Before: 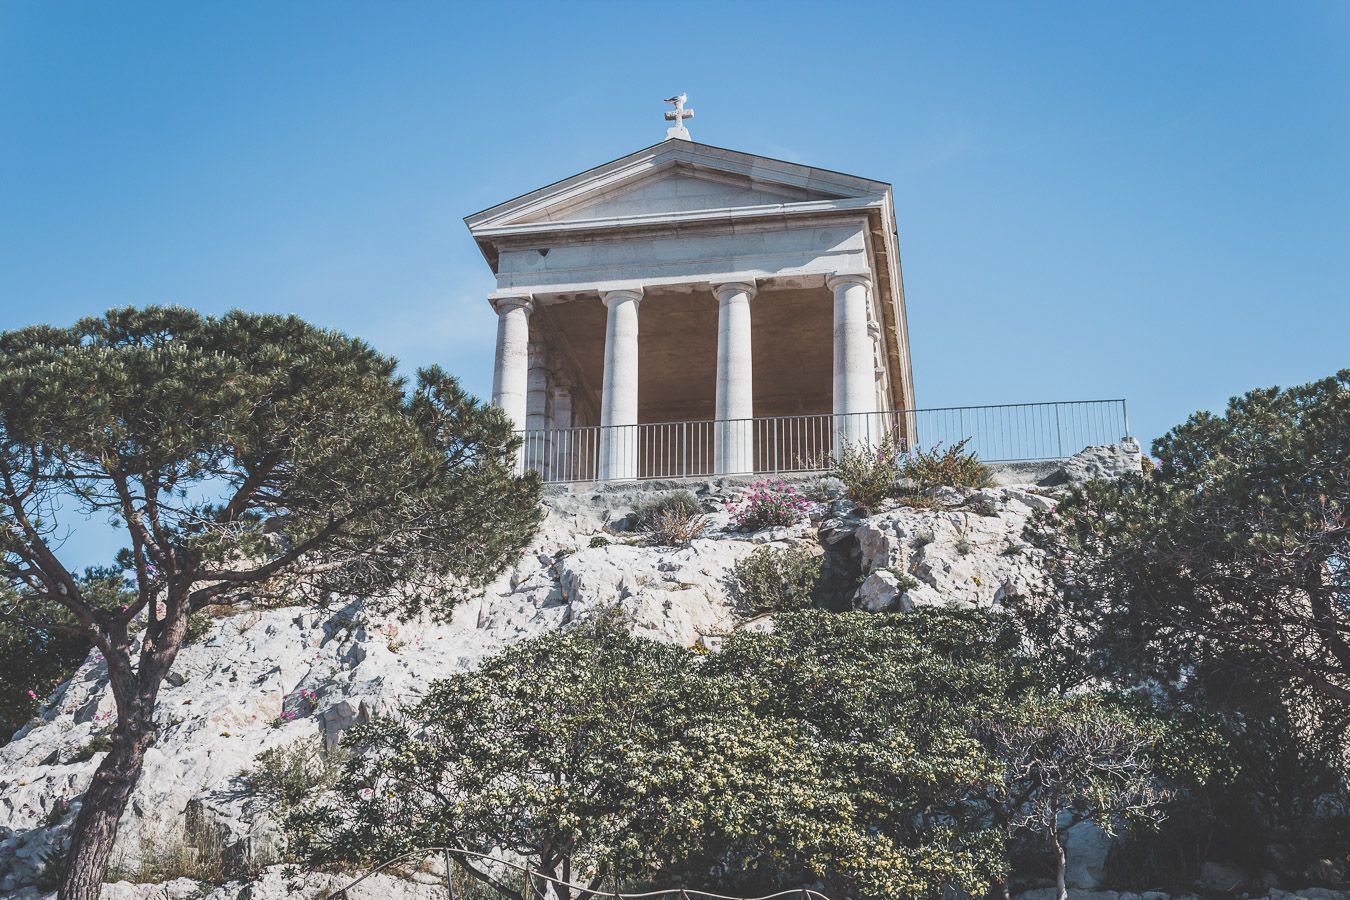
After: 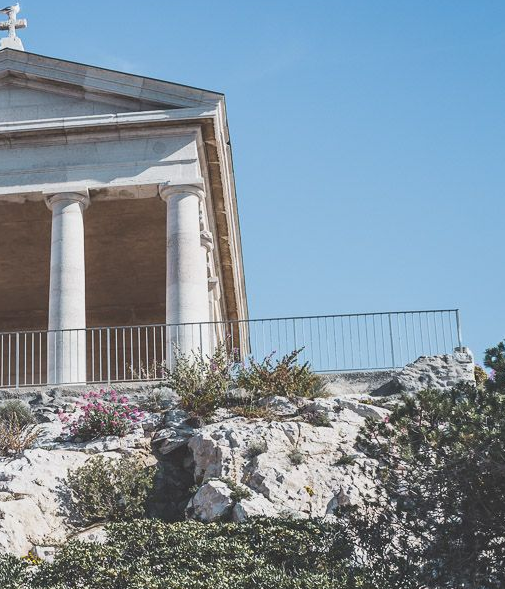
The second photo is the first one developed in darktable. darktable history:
crop and rotate: left 49.443%, top 10.103%, right 13.08%, bottom 24.451%
